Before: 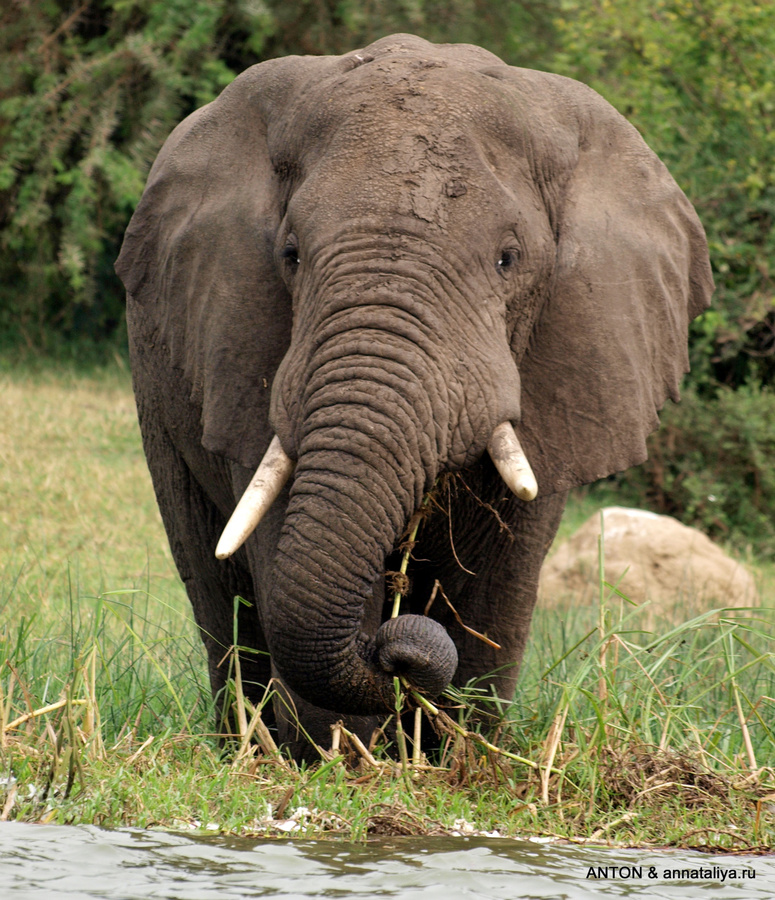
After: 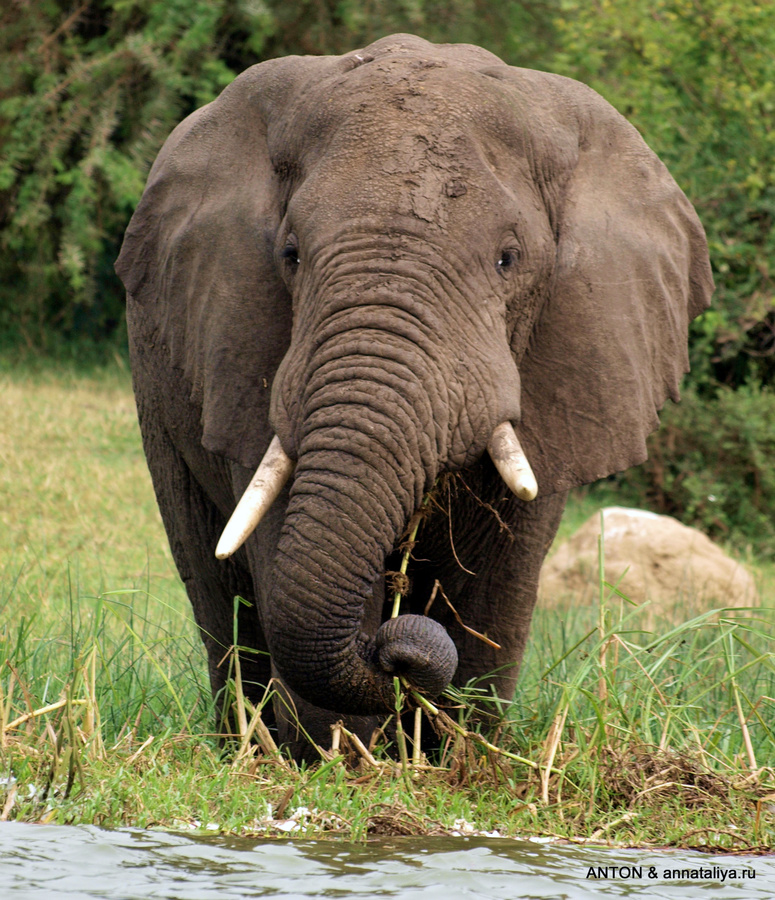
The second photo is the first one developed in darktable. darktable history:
white balance: red 0.98, blue 1.034
velvia: on, module defaults
